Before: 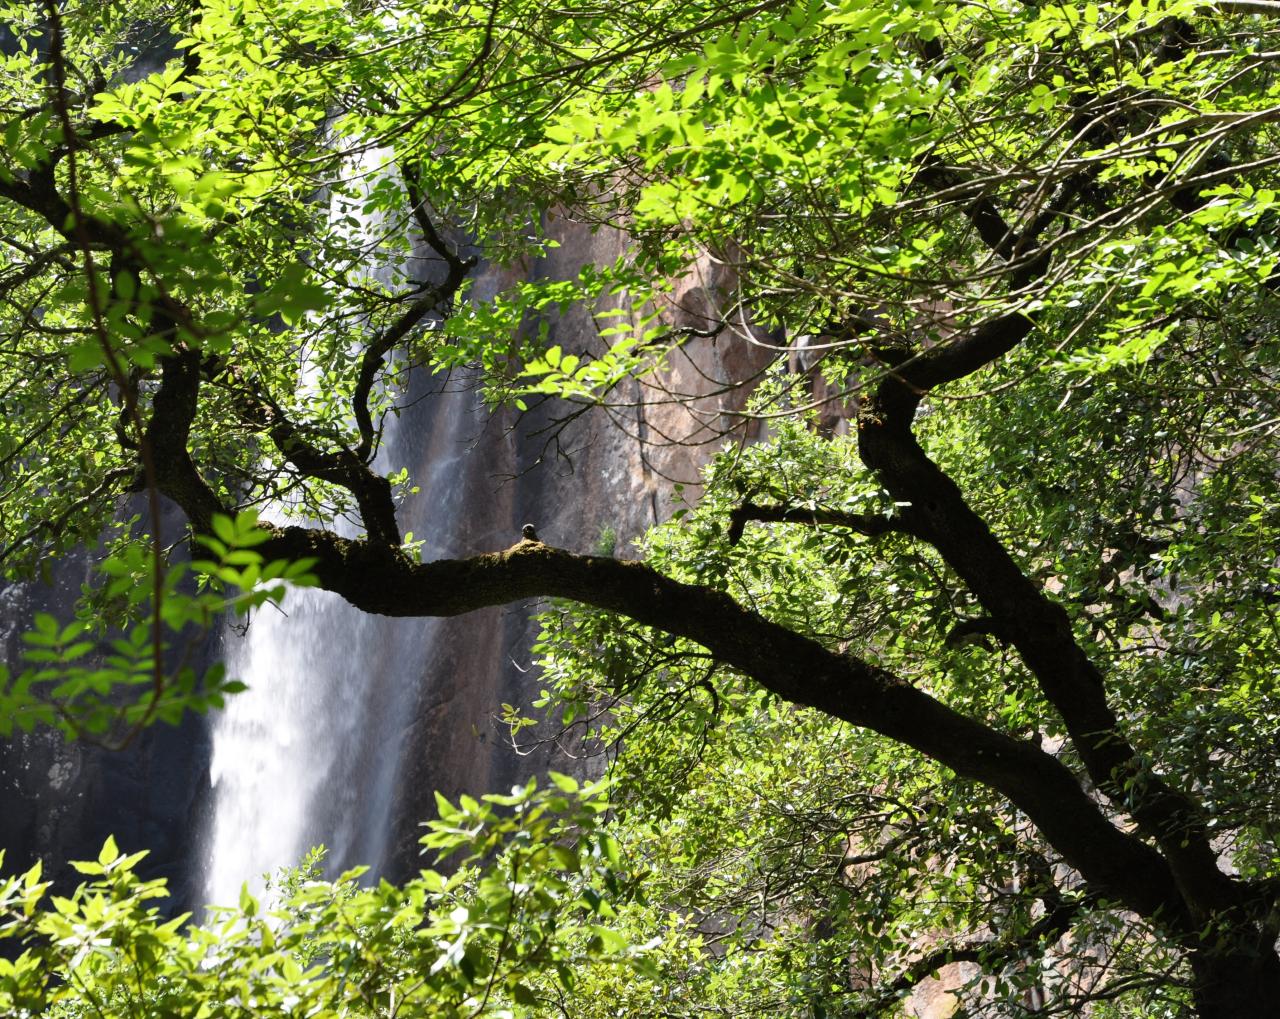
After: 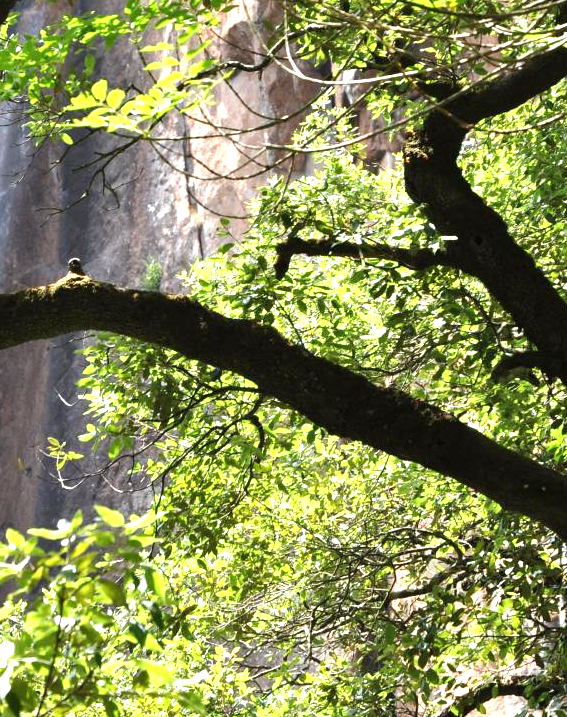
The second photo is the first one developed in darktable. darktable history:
exposure: black level correction 0, exposure 1.001 EV, compensate highlight preservation false
crop: left 35.498%, top 26.169%, right 20.142%, bottom 3.423%
